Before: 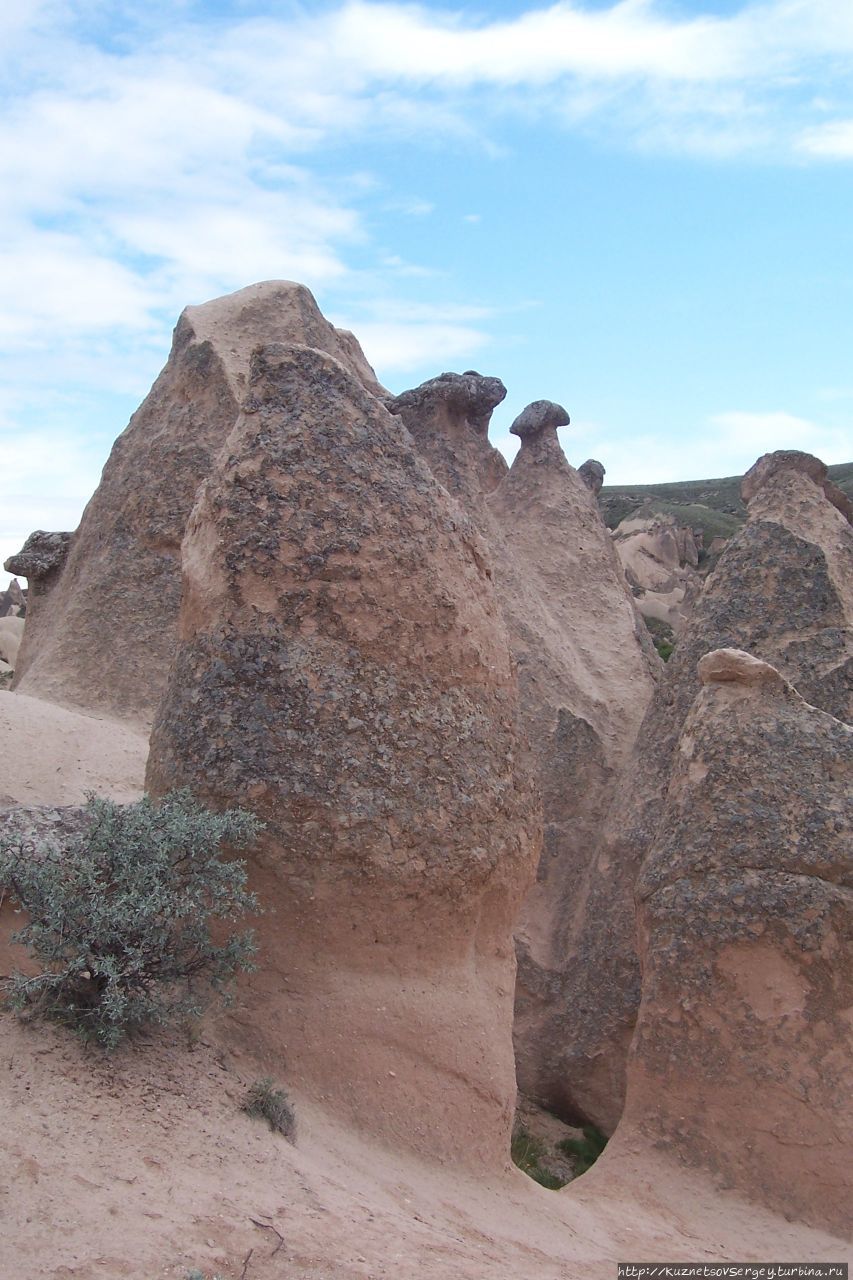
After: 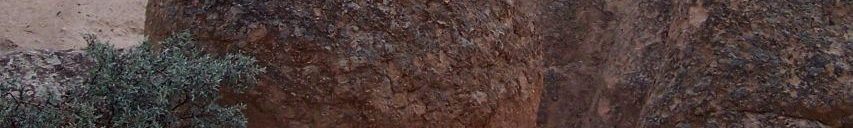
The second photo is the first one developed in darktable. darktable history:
contrast brightness saturation: brightness -0.25, saturation 0.2
crop and rotate: top 59.084%, bottom 30.916%
local contrast: on, module defaults
